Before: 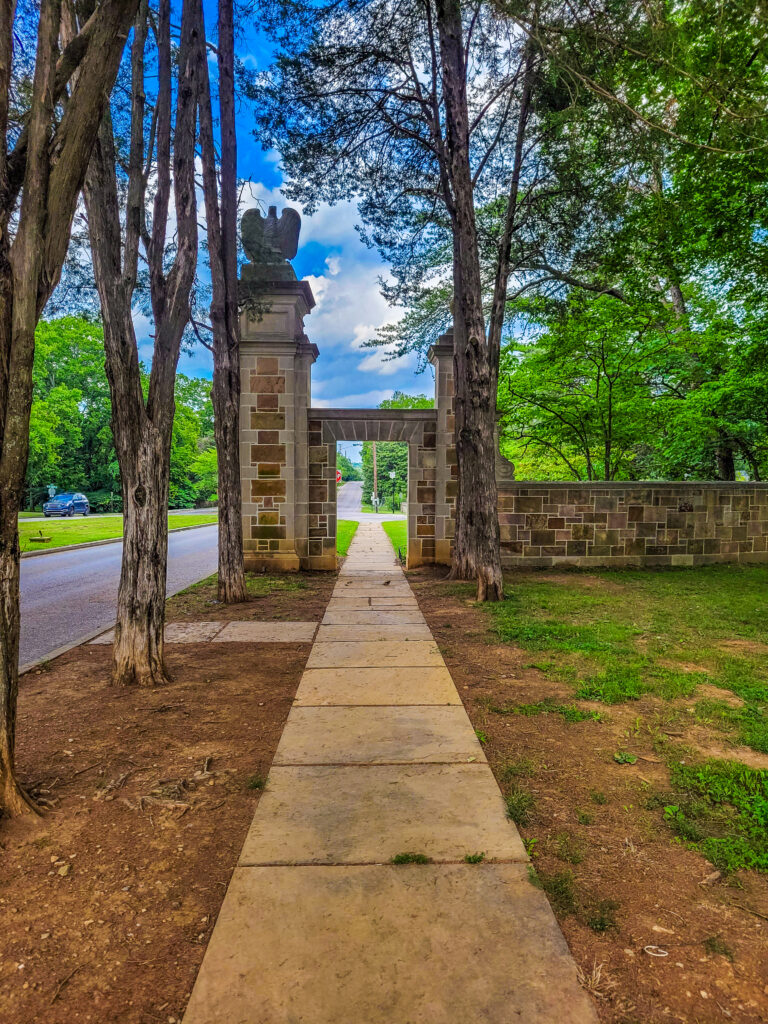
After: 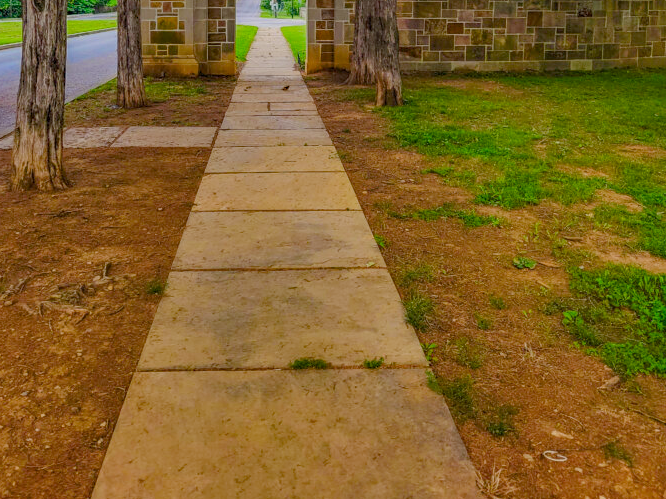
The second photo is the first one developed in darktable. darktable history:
crop and rotate: left 13.245%, top 48.406%, bottom 2.816%
haze removal: adaptive false
color balance rgb: perceptual saturation grading › global saturation 20%, perceptual saturation grading › highlights -25.589%, perceptual saturation grading › shadows 24.607%, contrast -20.146%
